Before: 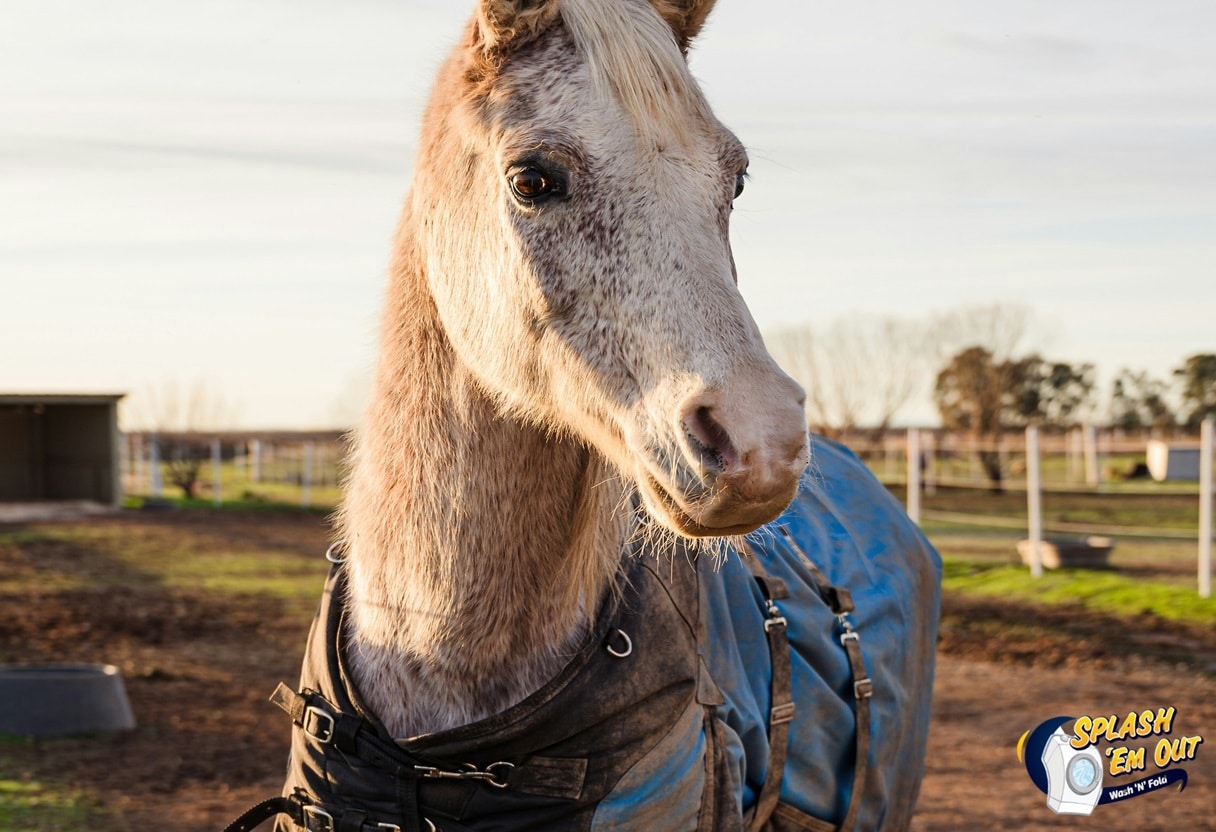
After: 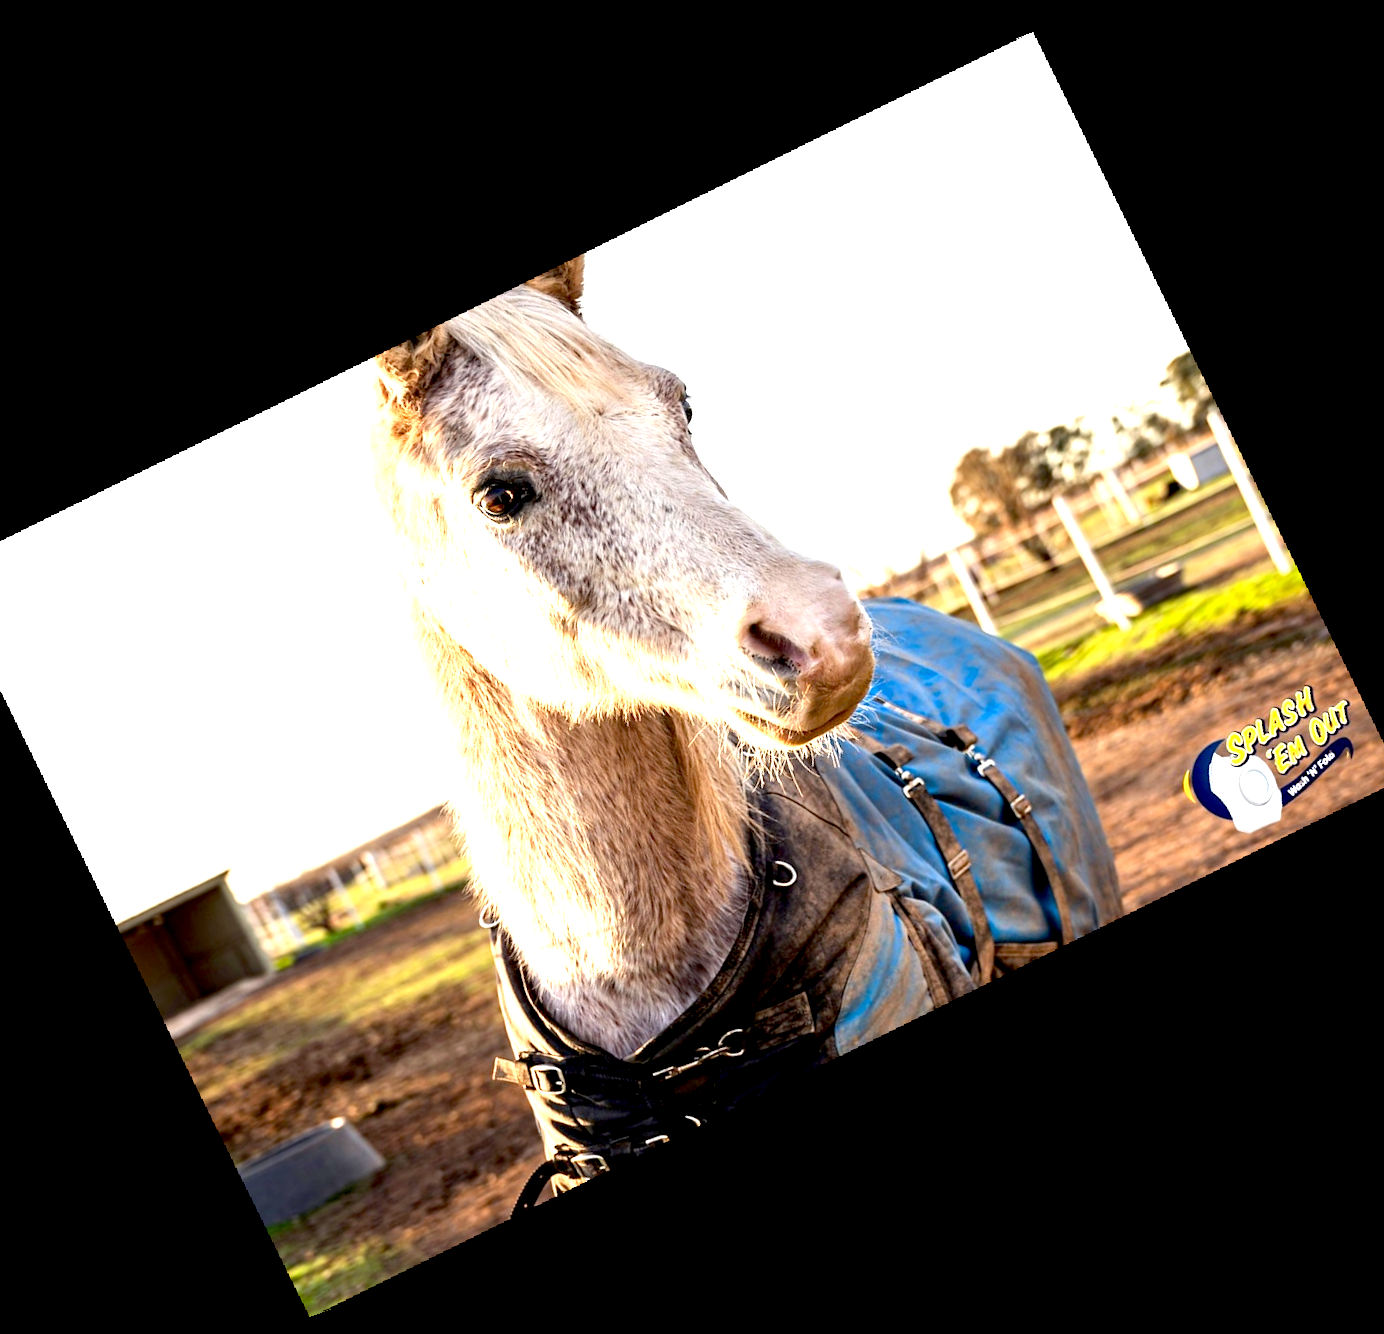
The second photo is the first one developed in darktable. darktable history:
crop and rotate: angle 19.43°, left 6.812%, right 4.125%, bottom 1.087%
exposure: black level correction 0.009, exposure 1.425 EV, compensate highlight preservation false
rotate and perspective: rotation -6.83°, automatic cropping off
